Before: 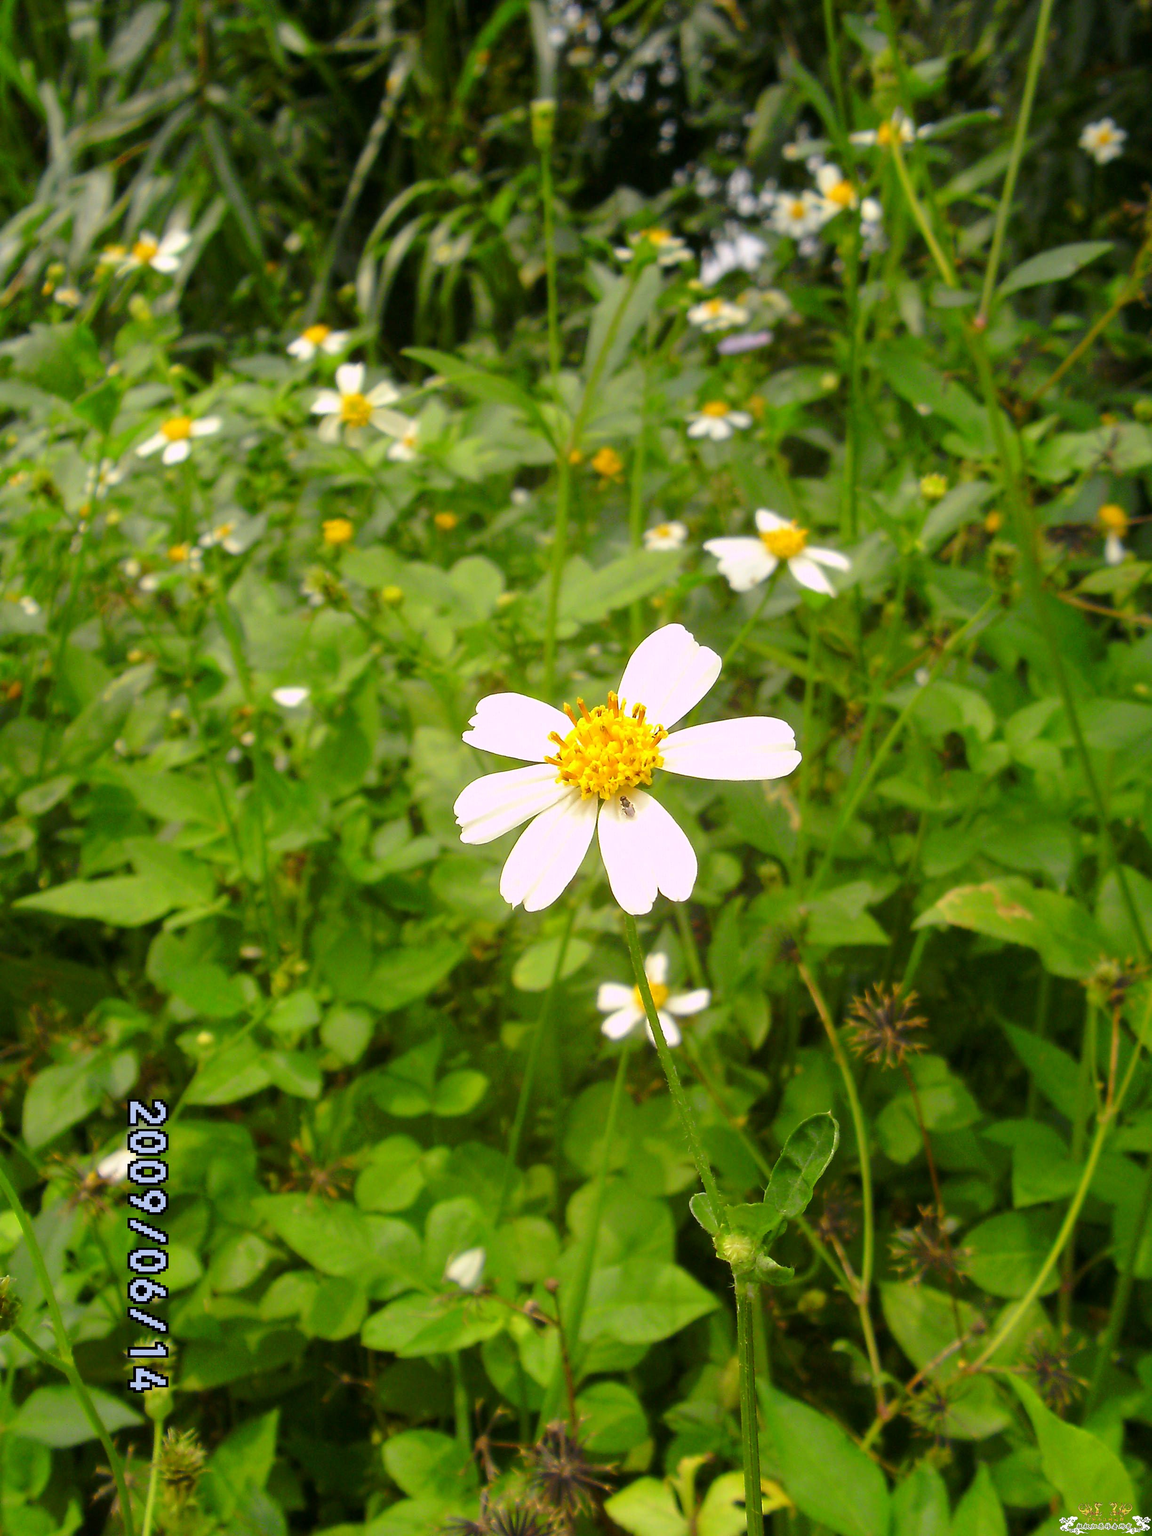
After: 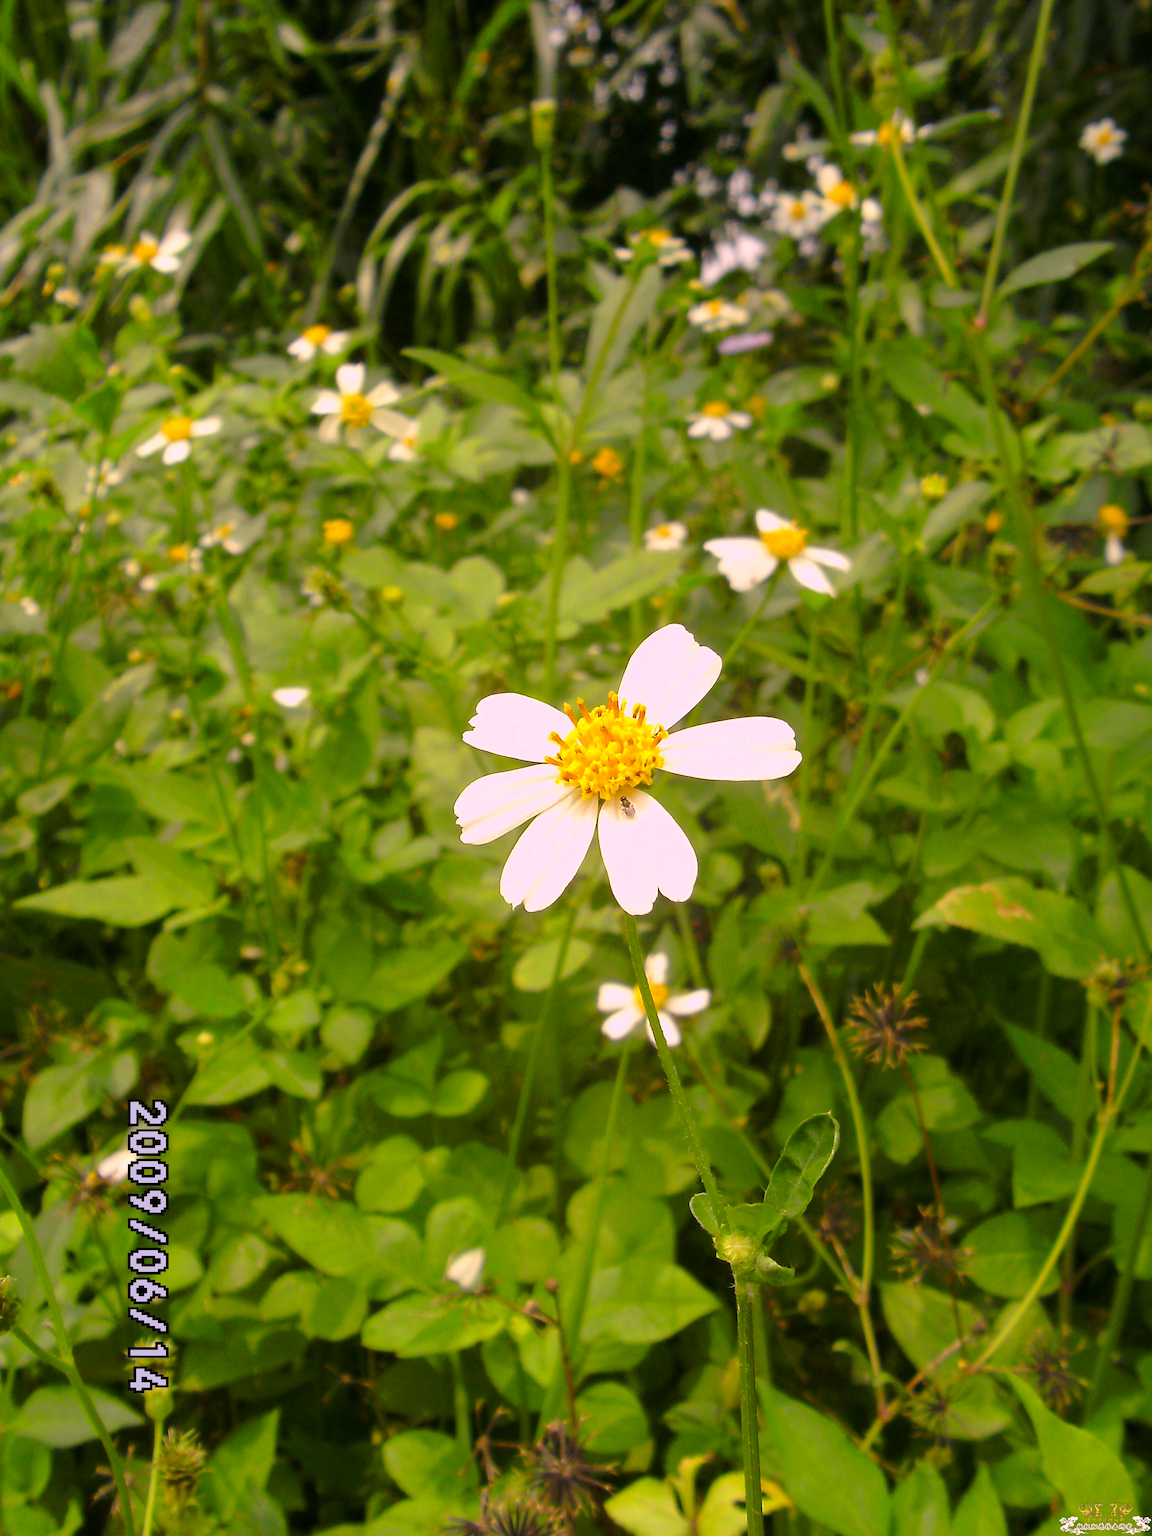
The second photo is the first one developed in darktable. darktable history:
color correction: highlights a* 12.48, highlights b* 5.56
